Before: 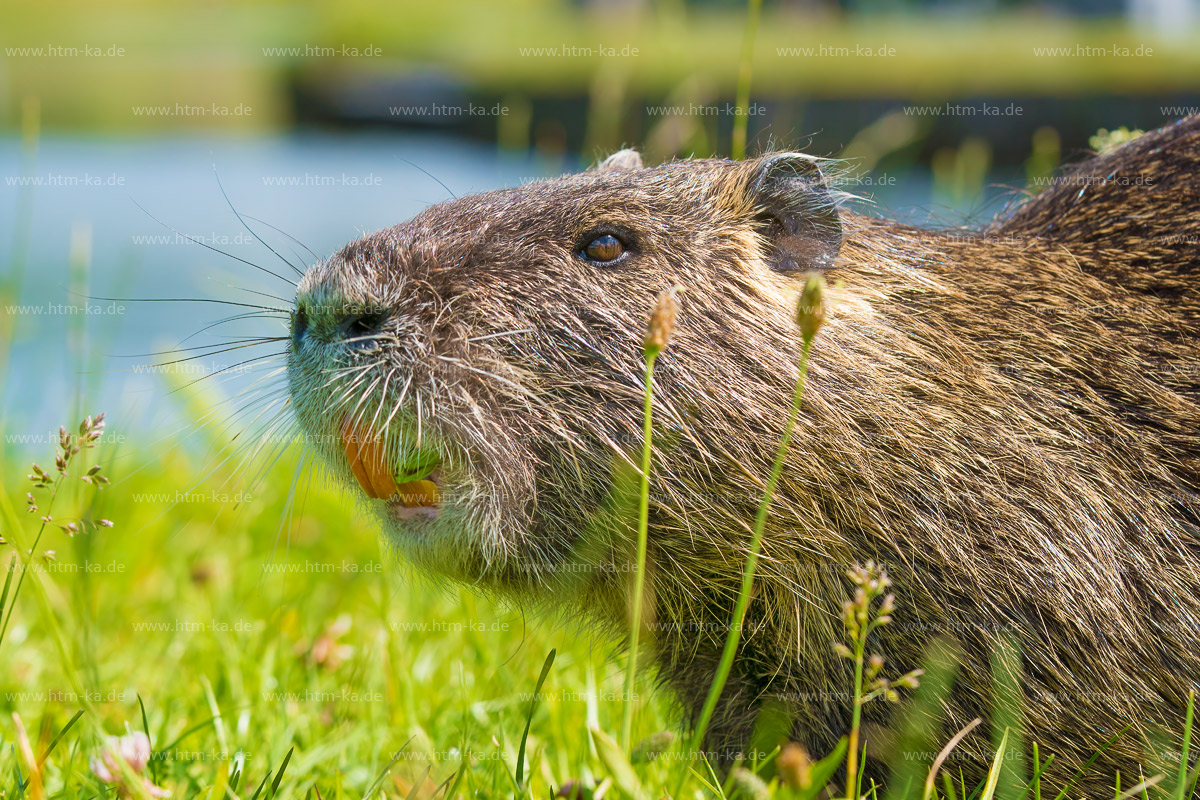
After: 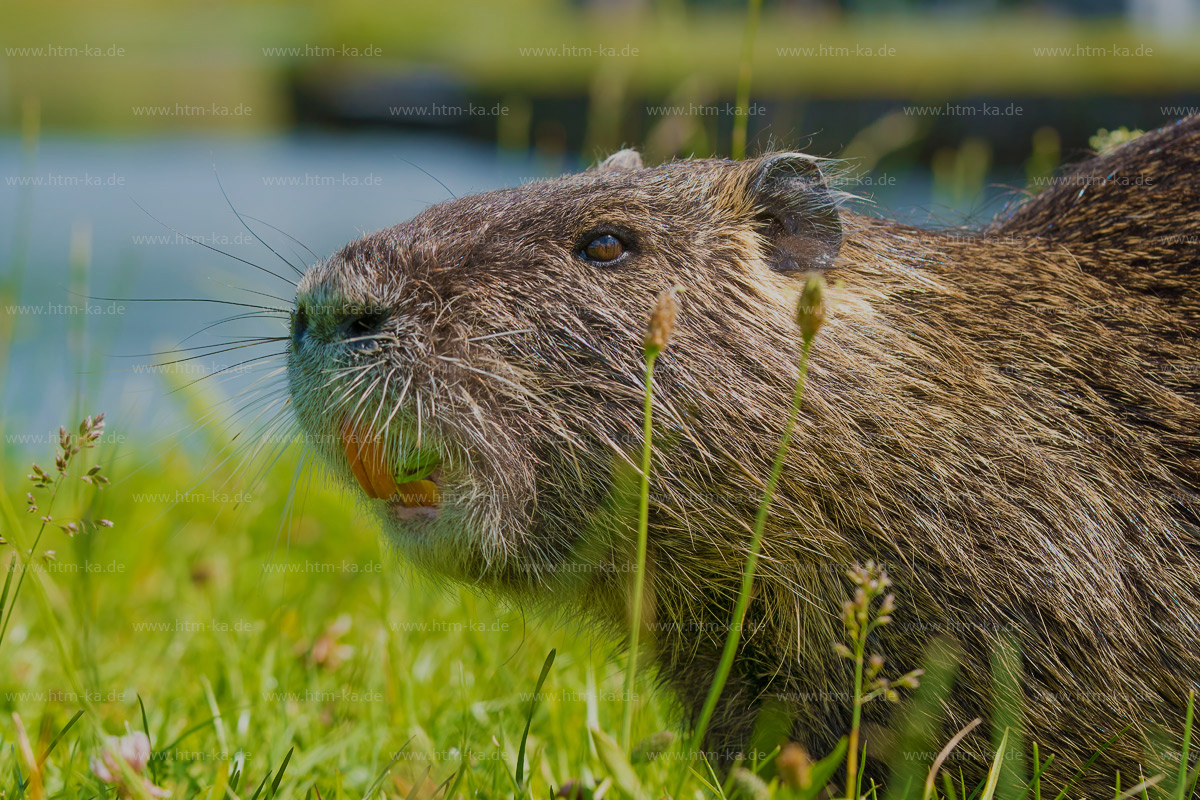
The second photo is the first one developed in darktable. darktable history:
exposure: black level correction 0, exposure -0.701 EV, compensate exposure bias true, compensate highlight preservation false
